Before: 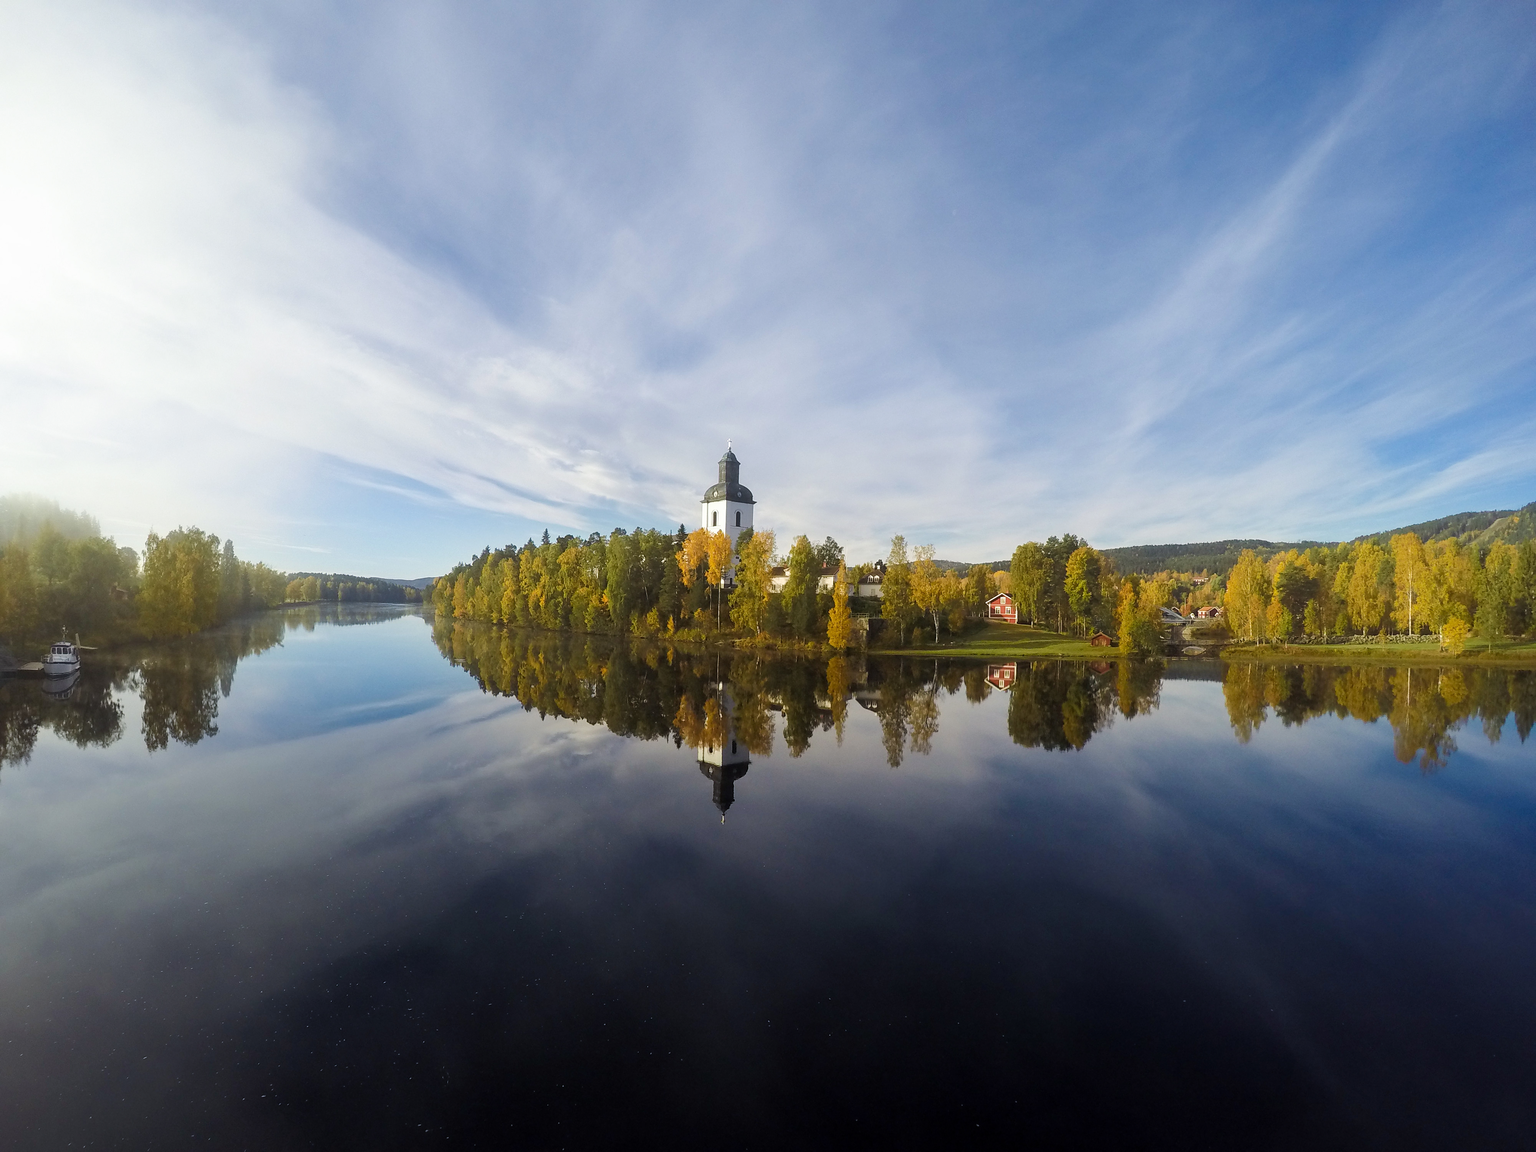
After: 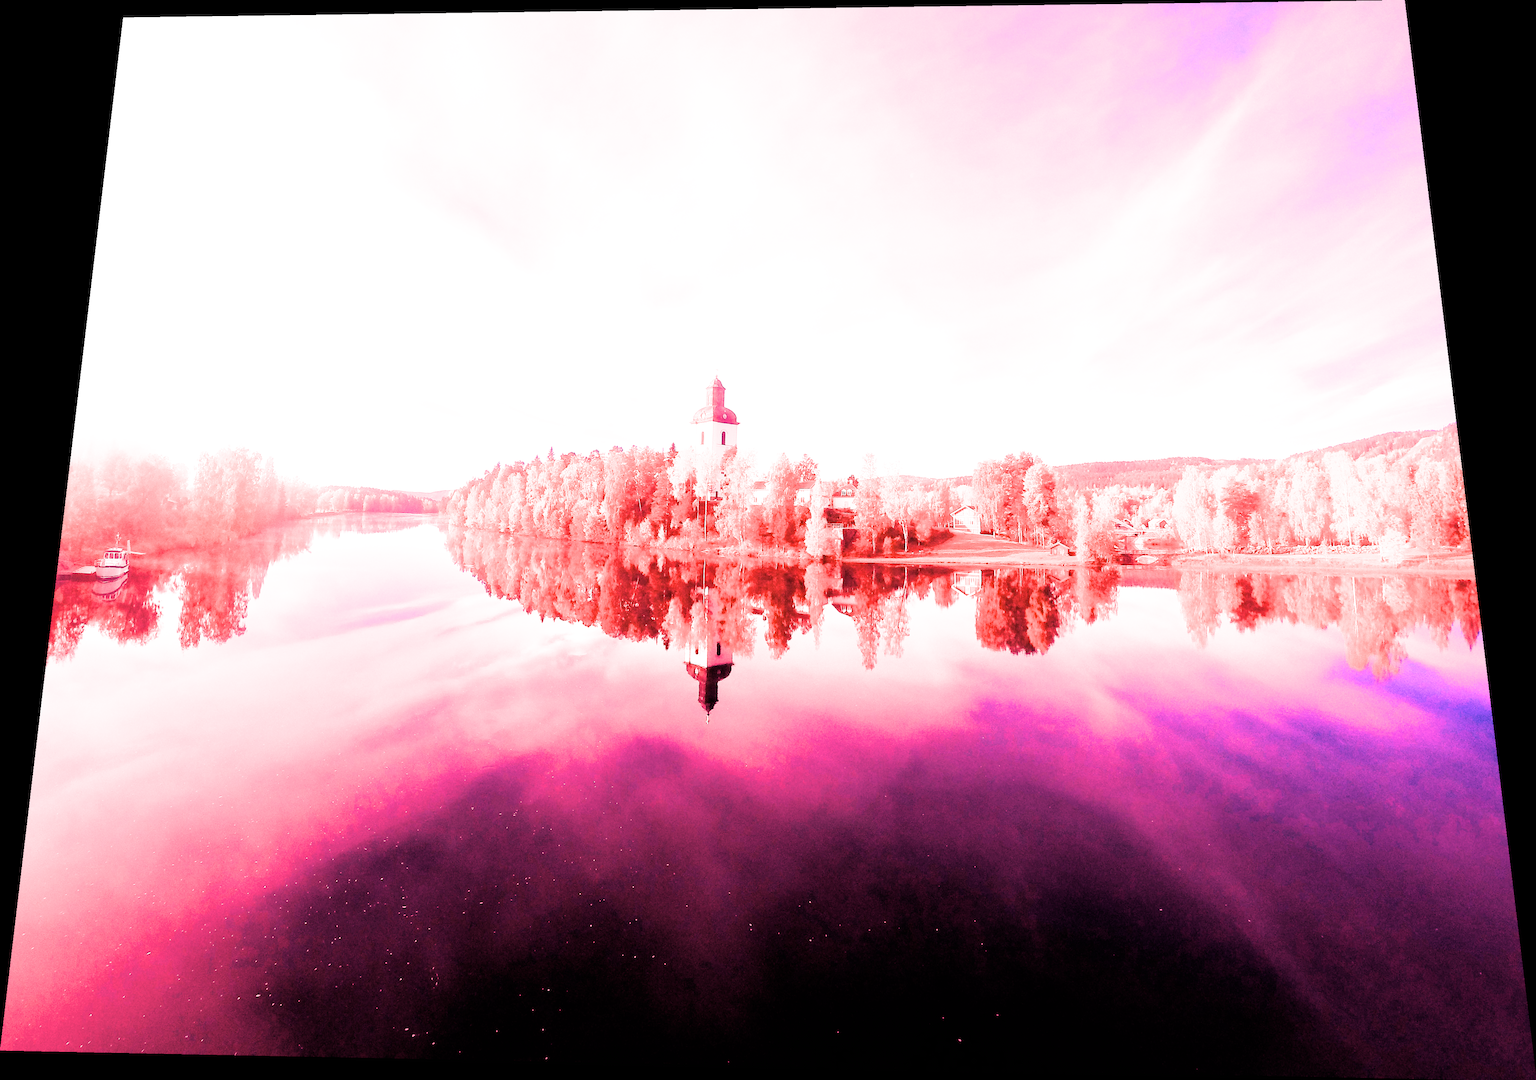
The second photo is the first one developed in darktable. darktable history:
white balance: red 4.26, blue 1.802
exposure: exposure 0.6 EV, compensate highlight preservation false
rotate and perspective: rotation 0.128°, lens shift (vertical) -0.181, lens shift (horizontal) -0.044, shear 0.001, automatic cropping off
filmic rgb: black relative exposure -5 EV, white relative exposure 3.5 EV, hardness 3.19, contrast 1.3, highlights saturation mix -50%
